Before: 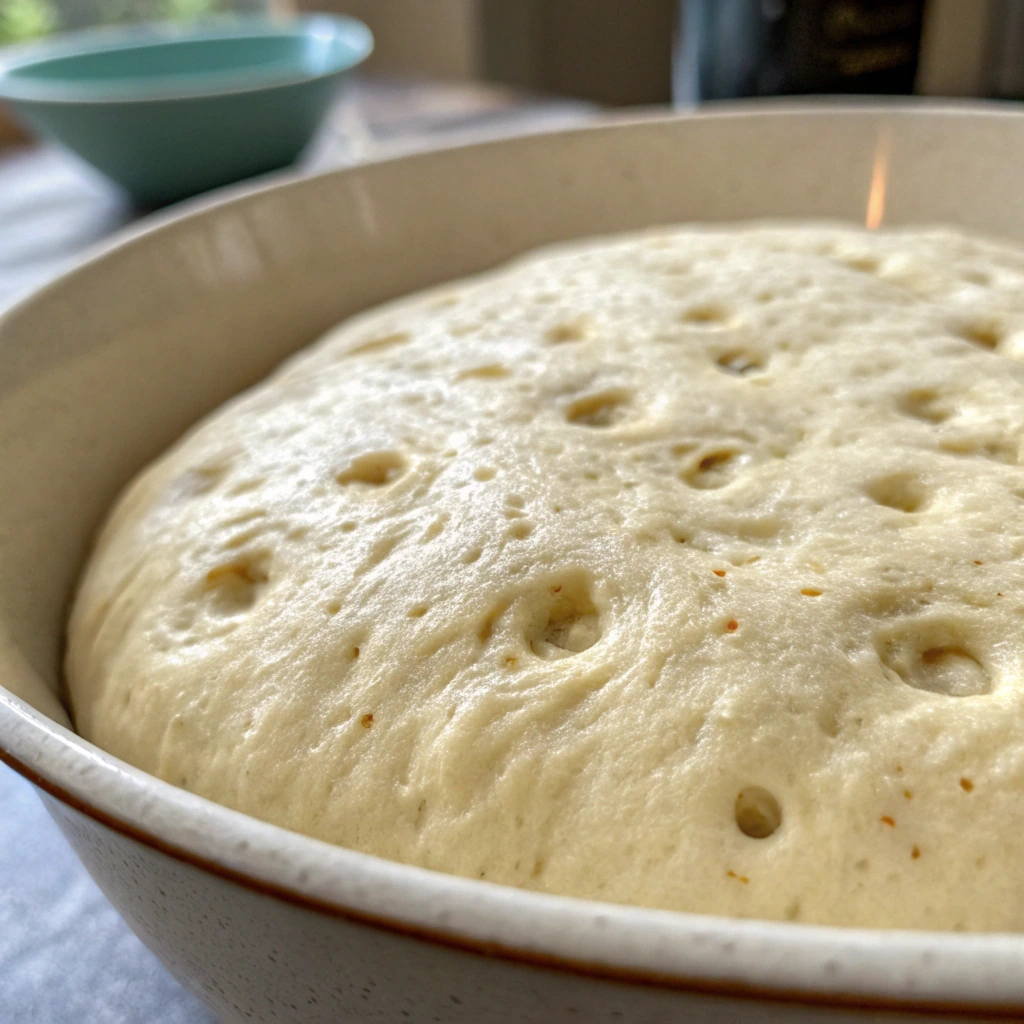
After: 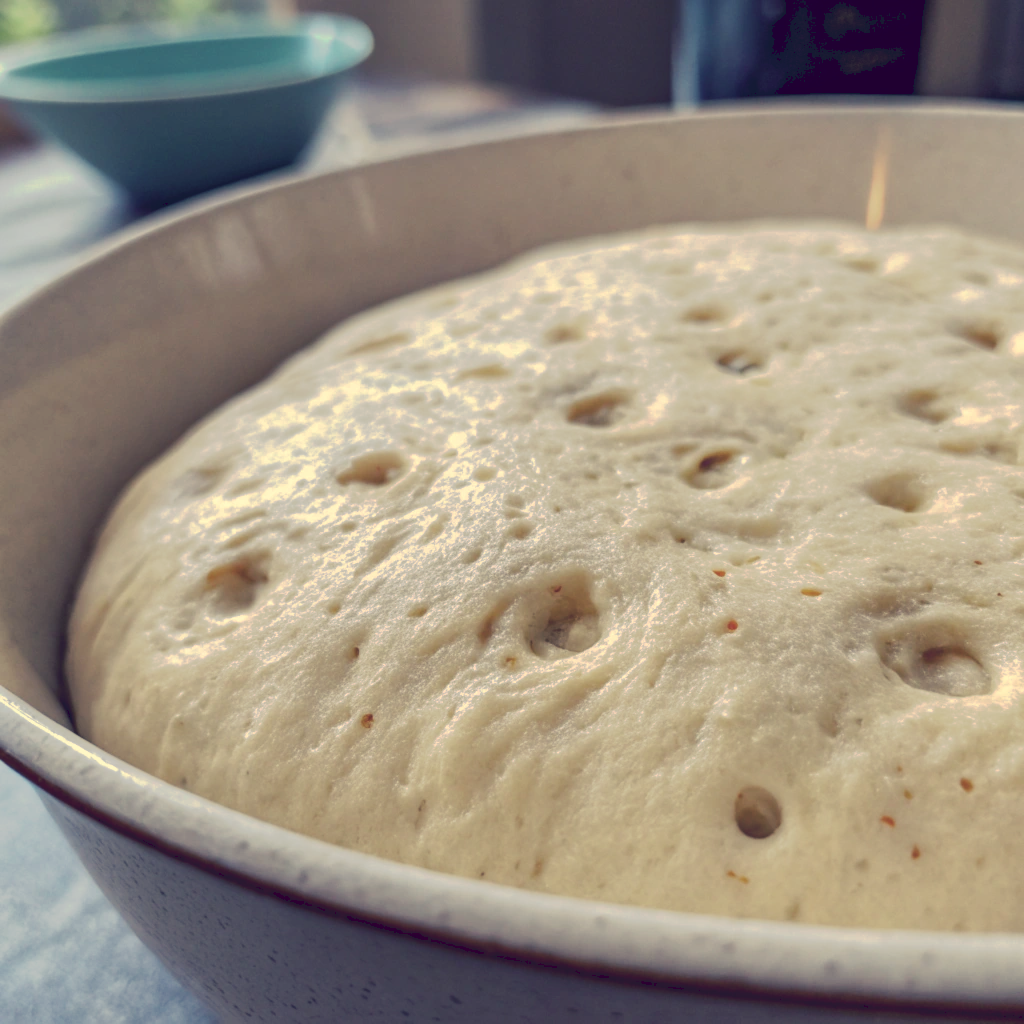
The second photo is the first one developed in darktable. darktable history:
tone curve: curves: ch0 [(0, 0) (0.003, 0.096) (0.011, 0.096) (0.025, 0.098) (0.044, 0.099) (0.069, 0.106) (0.1, 0.128) (0.136, 0.153) (0.177, 0.186) (0.224, 0.218) (0.277, 0.265) (0.335, 0.316) (0.399, 0.374) (0.468, 0.445) (0.543, 0.526) (0.623, 0.605) (0.709, 0.681) (0.801, 0.758) (0.898, 0.819) (1, 1)], preserve colors none
color look up table: target L [94.33, 93.2, 83.77, 83.14, 76.26, 76.02, 60.61, 55.35, 50.76, 49.39, 39.57, 39.46, 18.99, 203.3, 85.33, 83.58, 77.35, 72.23, 67.46, 65.75, 56.39, 51.38, 46.84, 45.42, 44.21, 38.9, 29.9, 19.09, 73.94, 61.47, 58.49, 57.82, 48.88, 49.55, 43.21, 42.98, 35.15, 35.43, 30.34, 9.116, 6.91, 3.331, 93.35, 84.01, 63.95, 62.31, 60.47, 41.95, 34.62], target a [-5.578, -12.76, -64.18, -28.18, -73.79, -32.46, -14.52, -48.15, -32.02, -2.56, -26.3, -24.12, -18.08, 0, 9.801, 5.755, 8.548, 10.98, 41.74, 38.05, 25.44, 71, 46.31, 67.04, 2.236, 43.74, 7.17, 24.88, 19.94, 58.58, 74.47, 33.42, 65.32, 22.98, 8.108, 52.58, 25.61, 58.73, 39.45, 47.71, 49.49, 30.78, -7.331, -50.86, -27.24, -37.65, -12.24, -7.748, -3.529], target b [27.45, 51.04, 23.17, 71.4, 64.73, 19.26, 34.19, 41.4, 7.922, 6.237, 26.81, -9.018, -0.39, -0.002, 34.11, 12.29, 68.67, 44.05, 2.005, 31.35, 23.96, 18.99, 39.82, 1.788, 21.01, 7.629, -7.815, 2.143, -15.46, -19.45, -42.02, -38.79, -57.75, -5.141, -61.35, -14.14, -35.18, -48.83, -83.68, -39.99, -68.53, -49.89, 7.346, -1.85, -32.98, -6.986, -9.241, -37.17, -29.05], num patches 49
